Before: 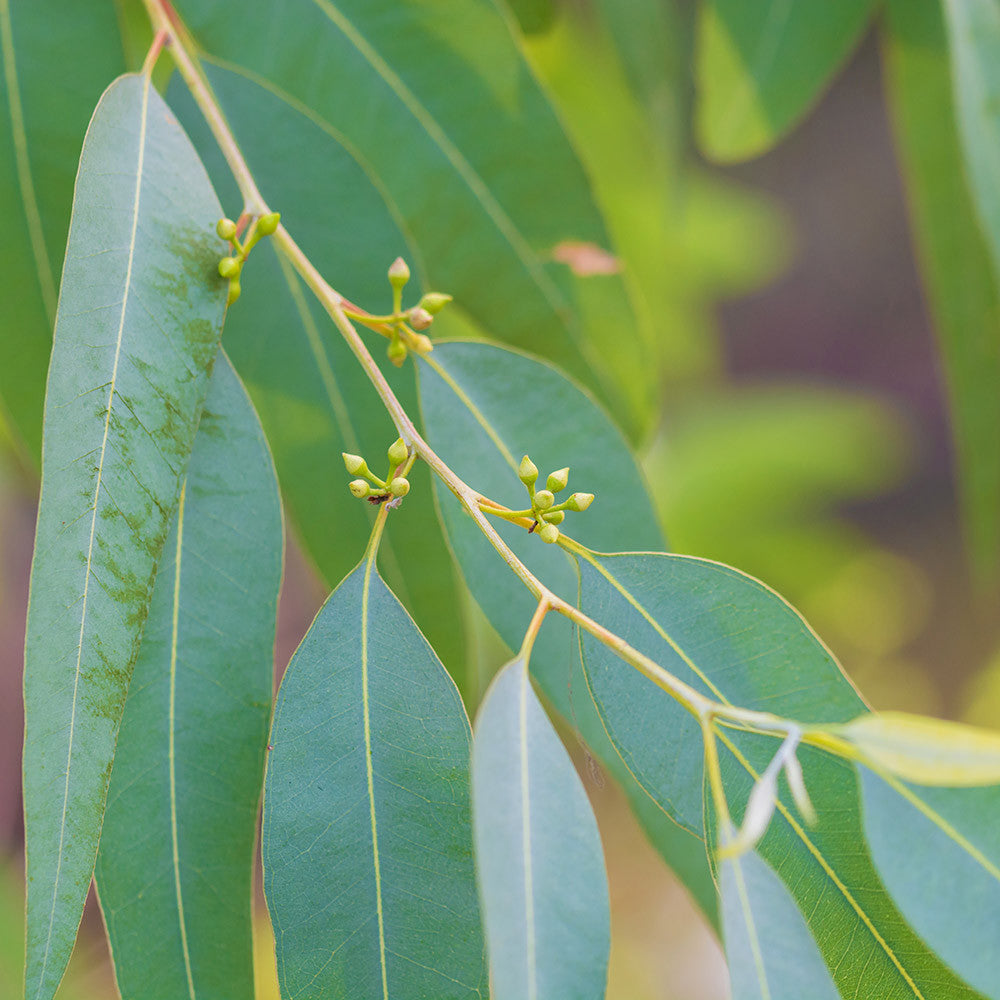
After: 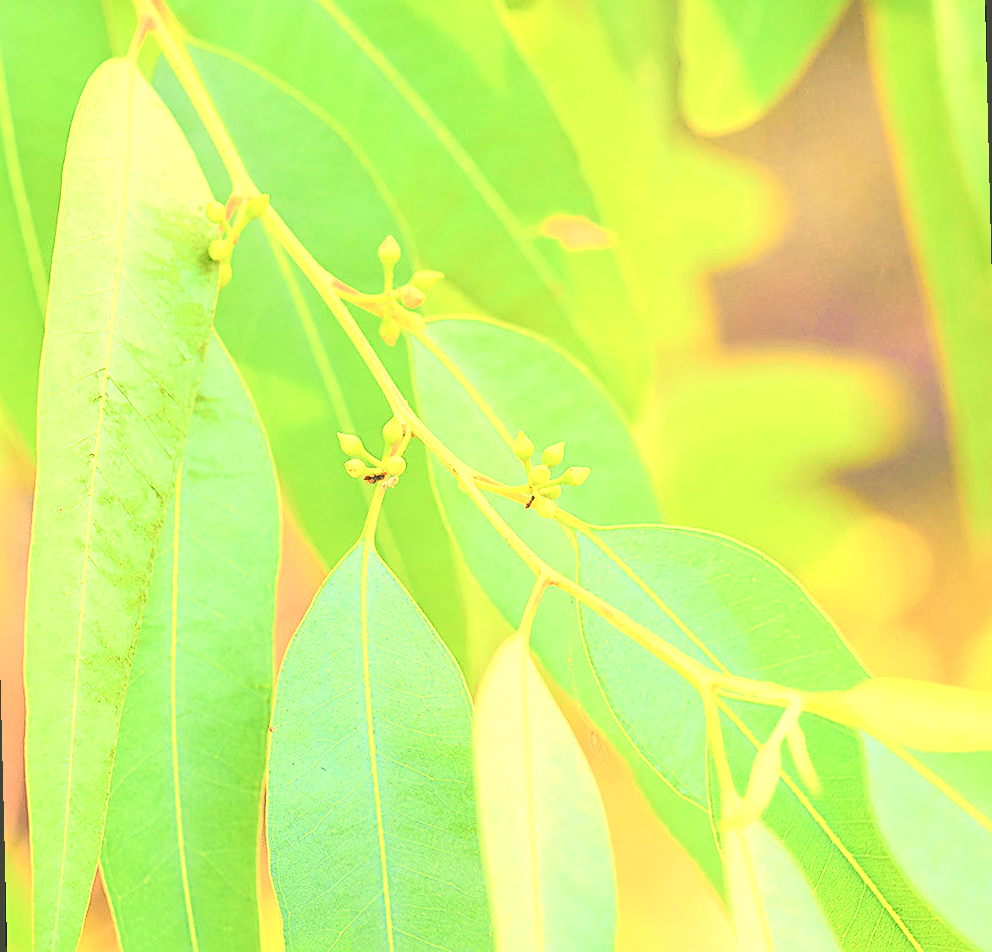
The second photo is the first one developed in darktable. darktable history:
rotate and perspective: rotation -1.42°, crop left 0.016, crop right 0.984, crop top 0.035, crop bottom 0.965
tone curve: curves: ch0 [(0, 0.022) (0.177, 0.086) (0.392, 0.438) (0.704, 0.844) (0.858, 0.938) (1, 0.981)]; ch1 [(0, 0) (0.402, 0.36) (0.476, 0.456) (0.498, 0.501) (0.518, 0.521) (0.58, 0.598) (0.619, 0.65) (0.692, 0.737) (1, 1)]; ch2 [(0, 0) (0.415, 0.438) (0.483, 0.499) (0.503, 0.507) (0.526, 0.537) (0.563, 0.624) (0.626, 0.714) (0.699, 0.753) (0.997, 0.858)], color space Lab, independent channels
color correction: highlights a* 4.02, highlights b* 4.98, shadows a* -7.55, shadows b* 4.98
tone equalizer: on, module defaults
exposure: black level correction -0.023, exposure 1.397 EV, compensate highlight preservation false
sharpen: on, module defaults
local contrast: detail 130%
white balance: red 1.08, blue 0.791
